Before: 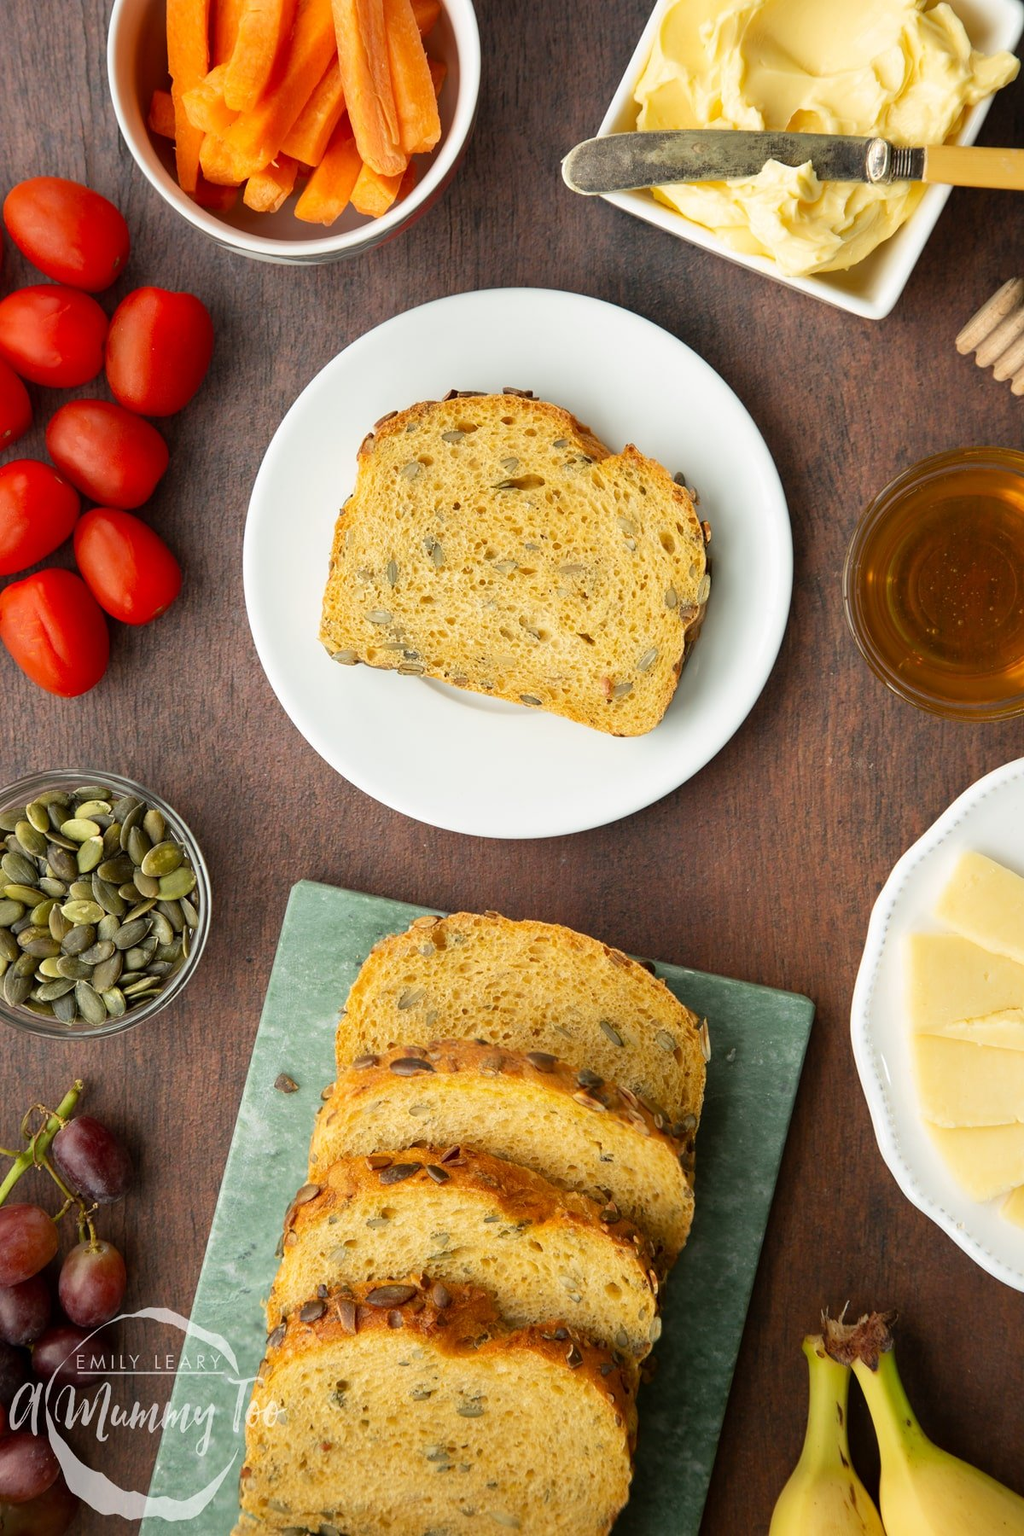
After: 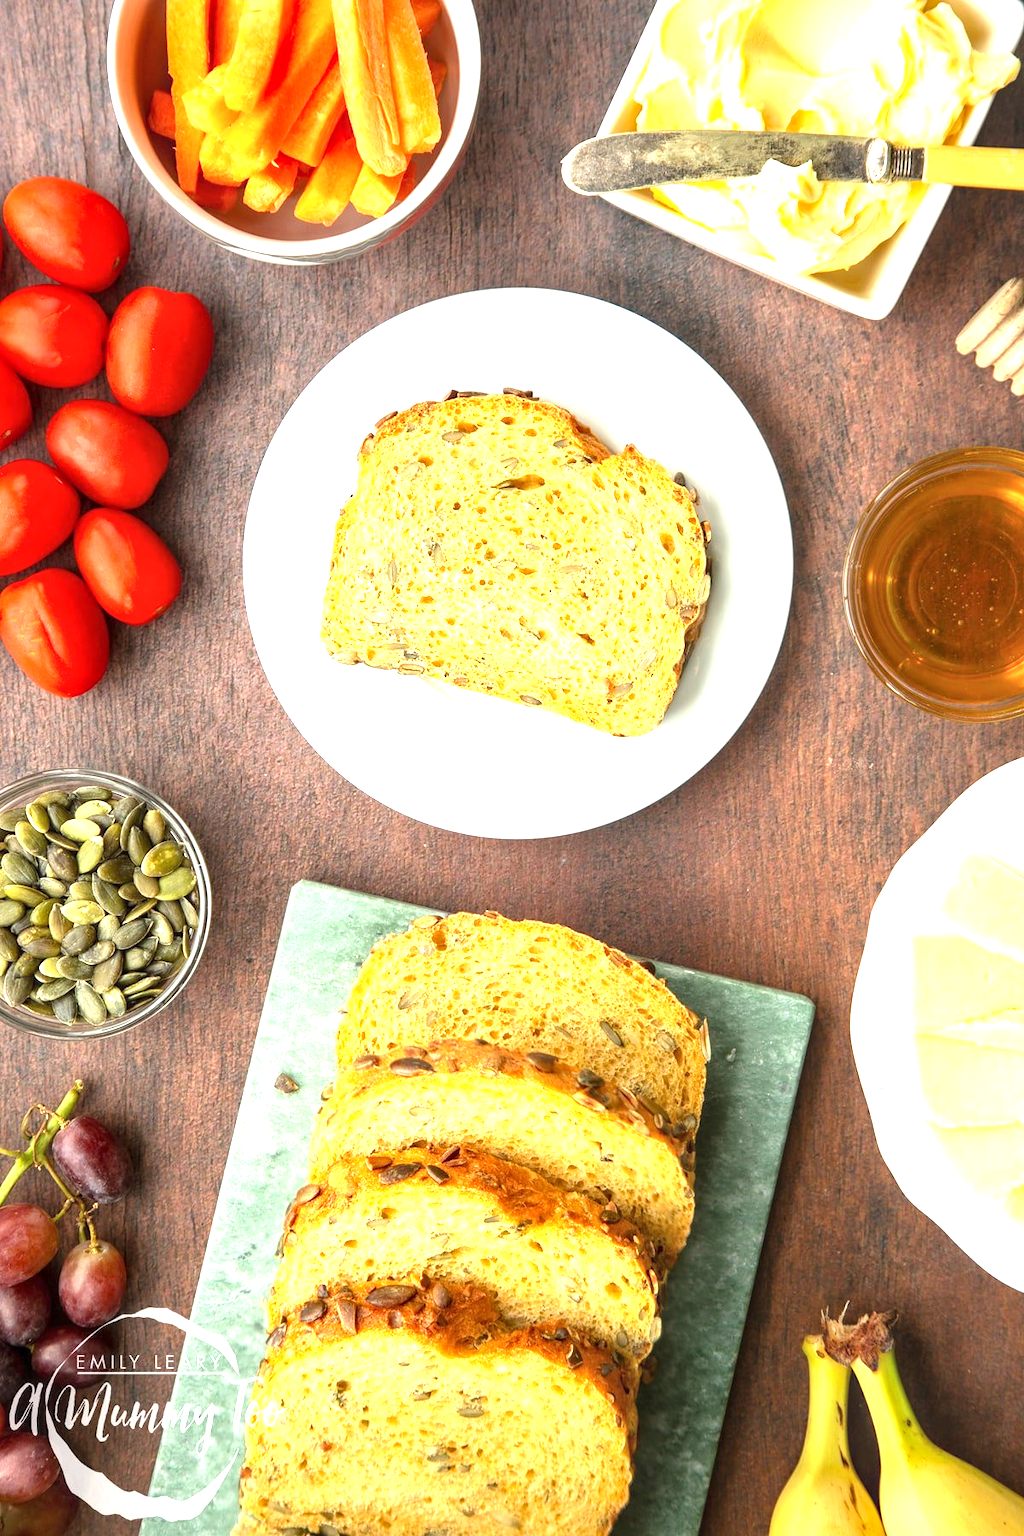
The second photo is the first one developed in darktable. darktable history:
local contrast: on, module defaults
exposure: black level correction 0, exposure 1.297 EV, compensate exposure bias true, compensate highlight preservation false
